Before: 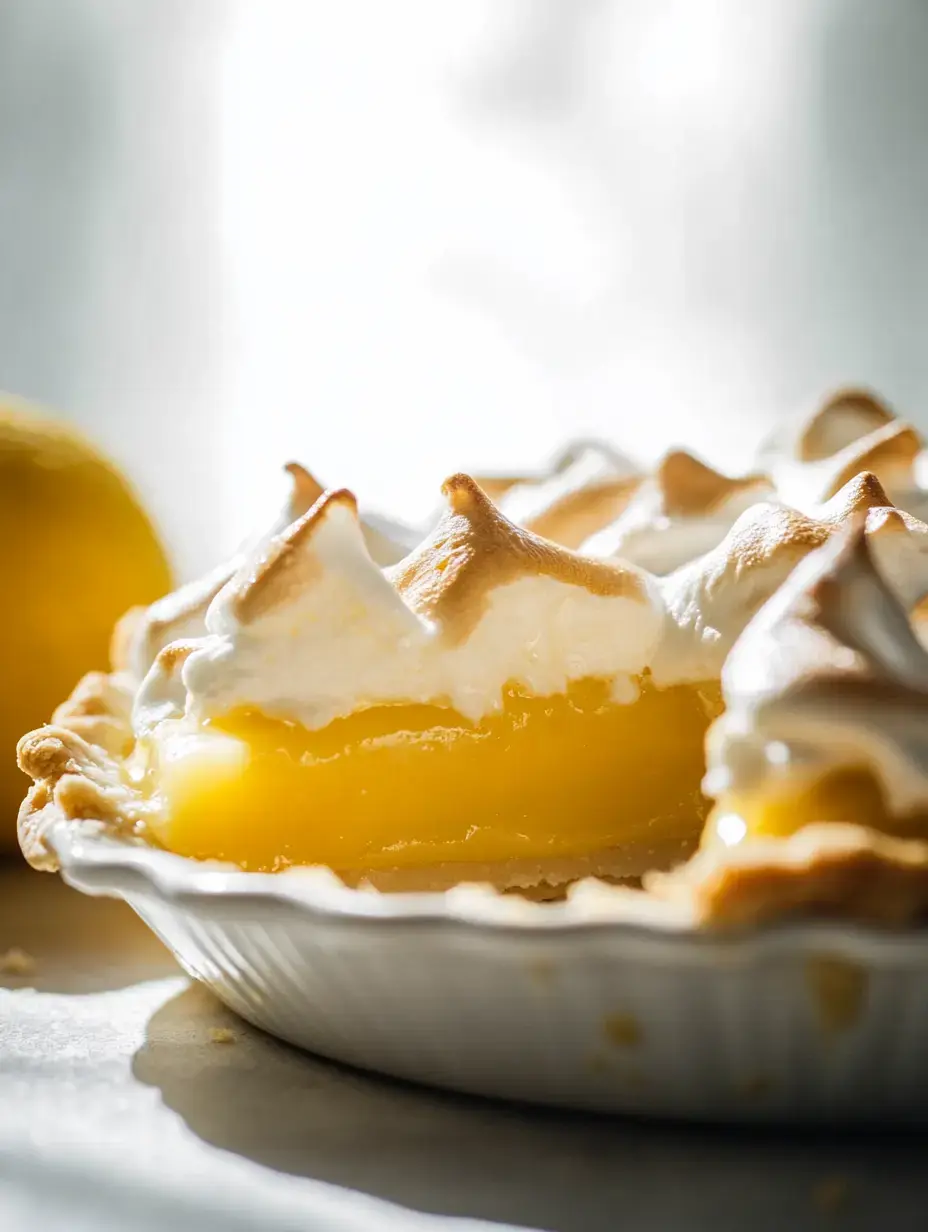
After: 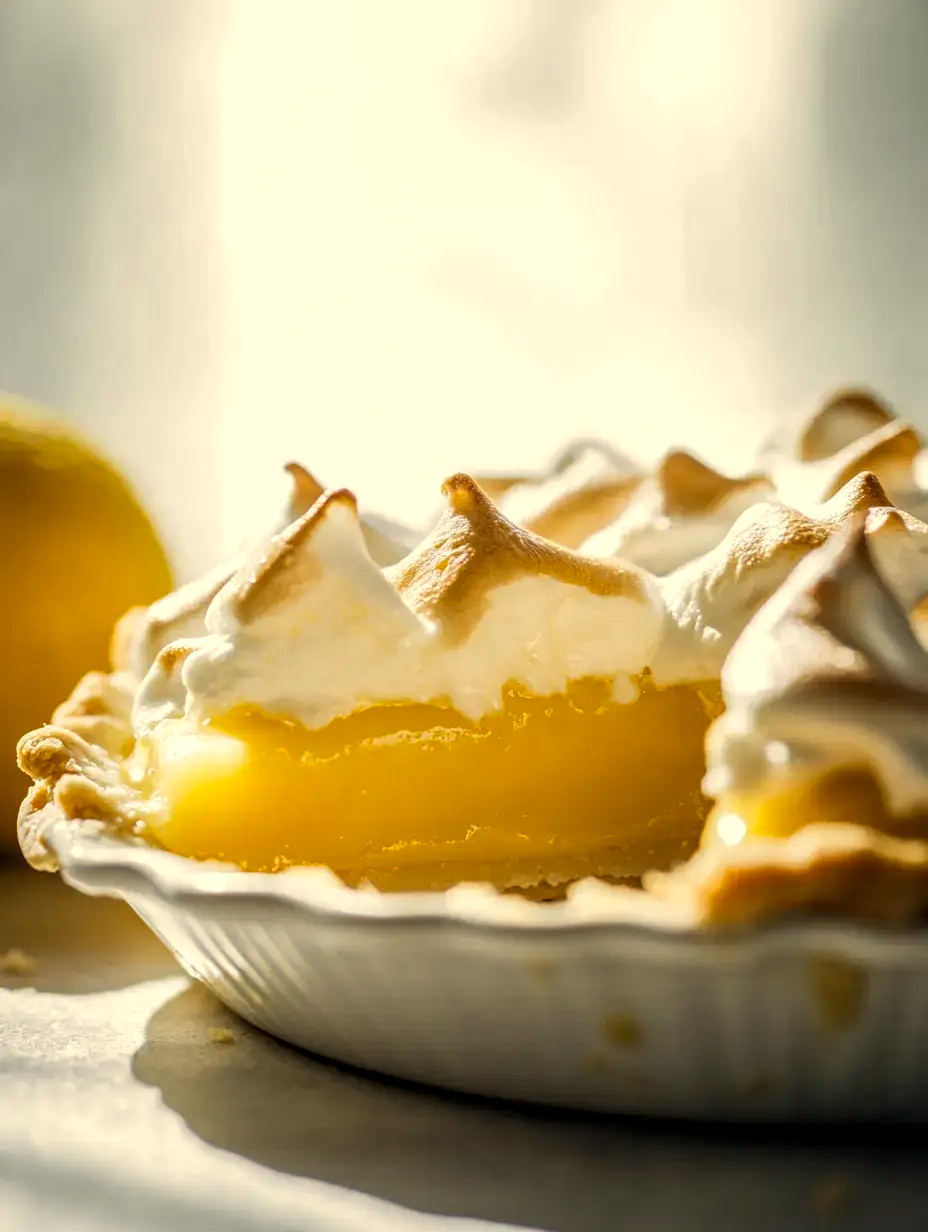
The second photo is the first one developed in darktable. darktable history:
local contrast: on, module defaults
color correction: highlights a* 1.39, highlights b* 17.83
